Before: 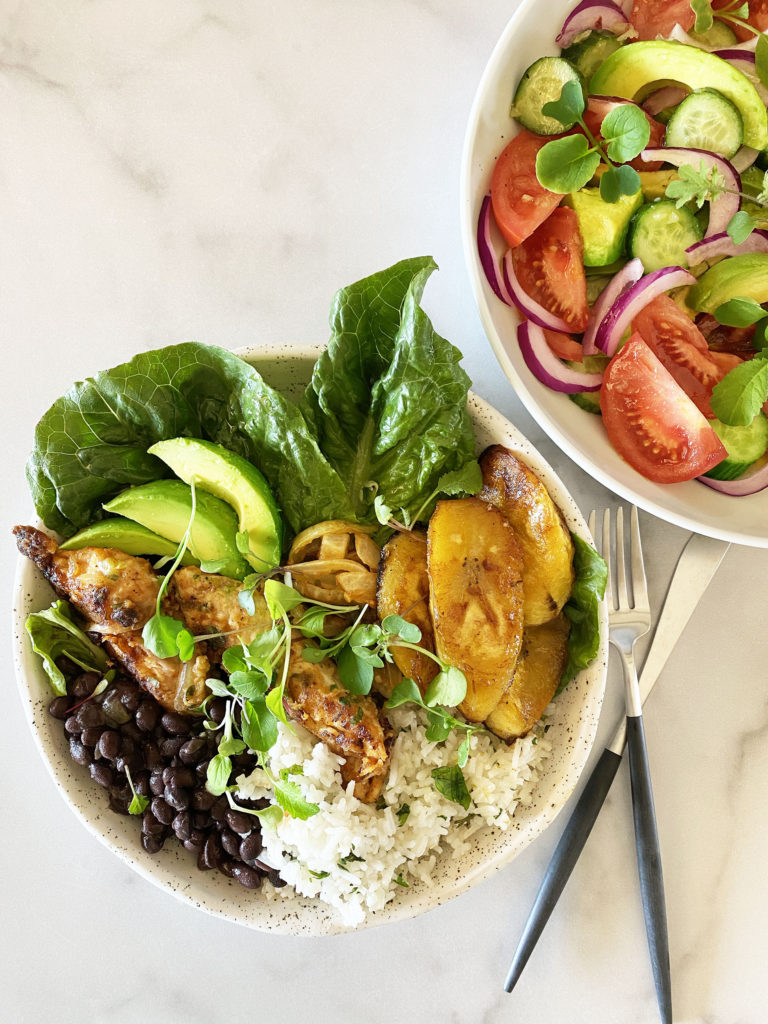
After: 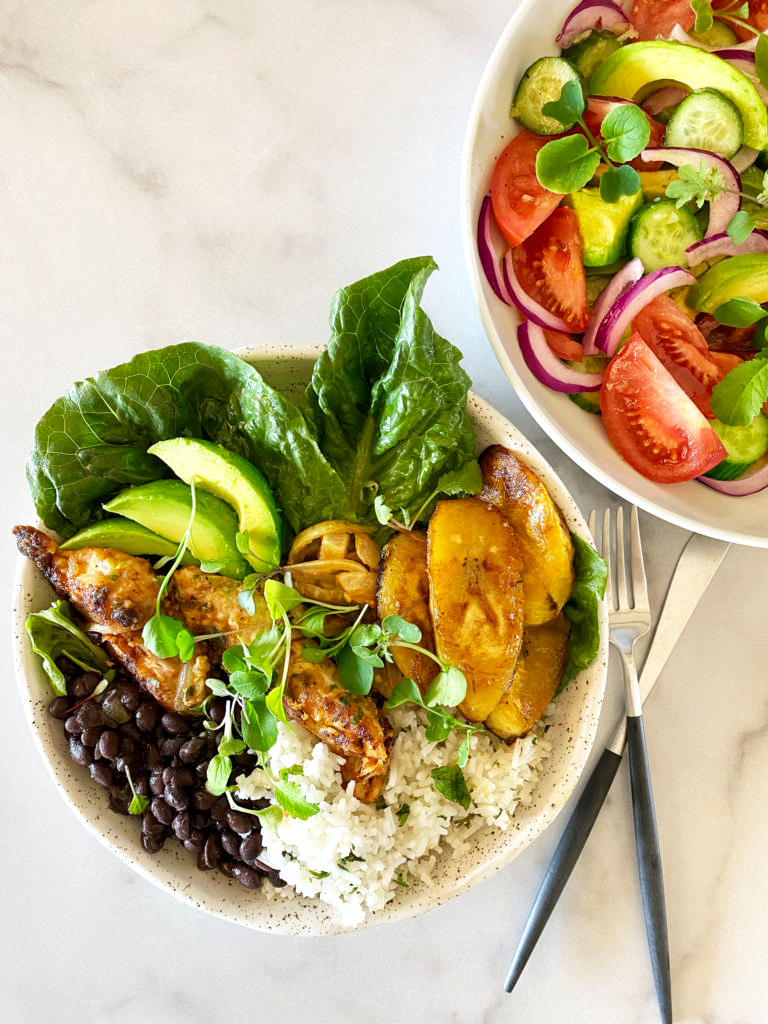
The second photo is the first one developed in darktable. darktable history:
local contrast: highlights 107%, shadows 100%, detail 119%, midtone range 0.2
